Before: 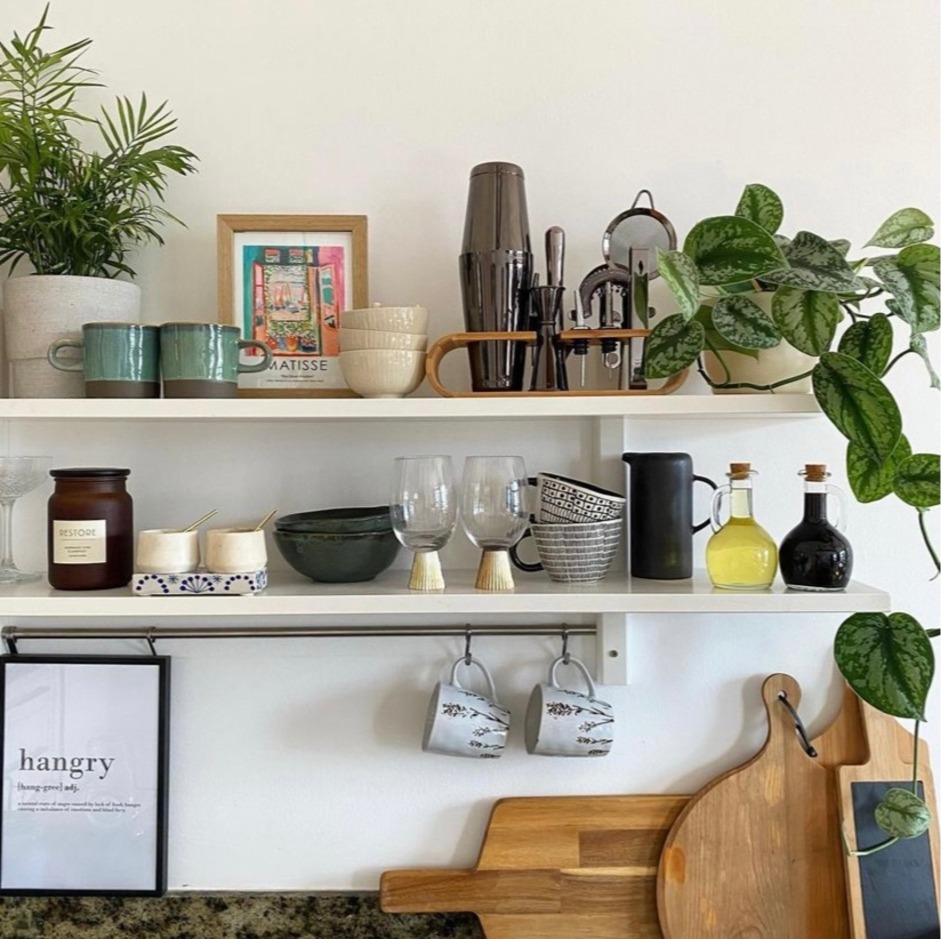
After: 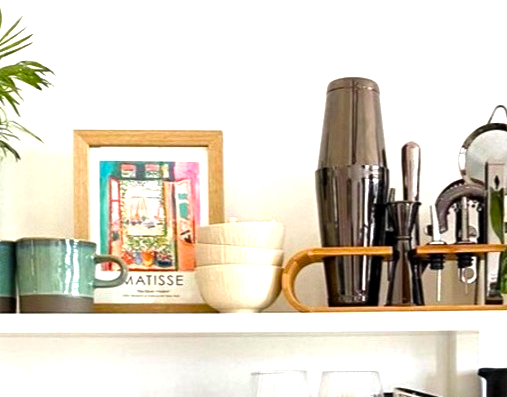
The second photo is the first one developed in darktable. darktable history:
crop: left 15.306%, top 9.065%, right 30.789%, bottom 48.638%
color balance rgb: perceptual saturation grading › global saturation 20%, perceptual saturation grading › highlights -25%, perceptual saturation grading › shadows 25%
levels: levels [0.012, 0.367, 0.697]
color zones: curves: ch0 [(0.25, 0.5) (0.428, 0.473) (0.75, 0.5)]; ch1 [(0.243, 0.479) (0.398, 0.452) (0.75, 0.5)]
